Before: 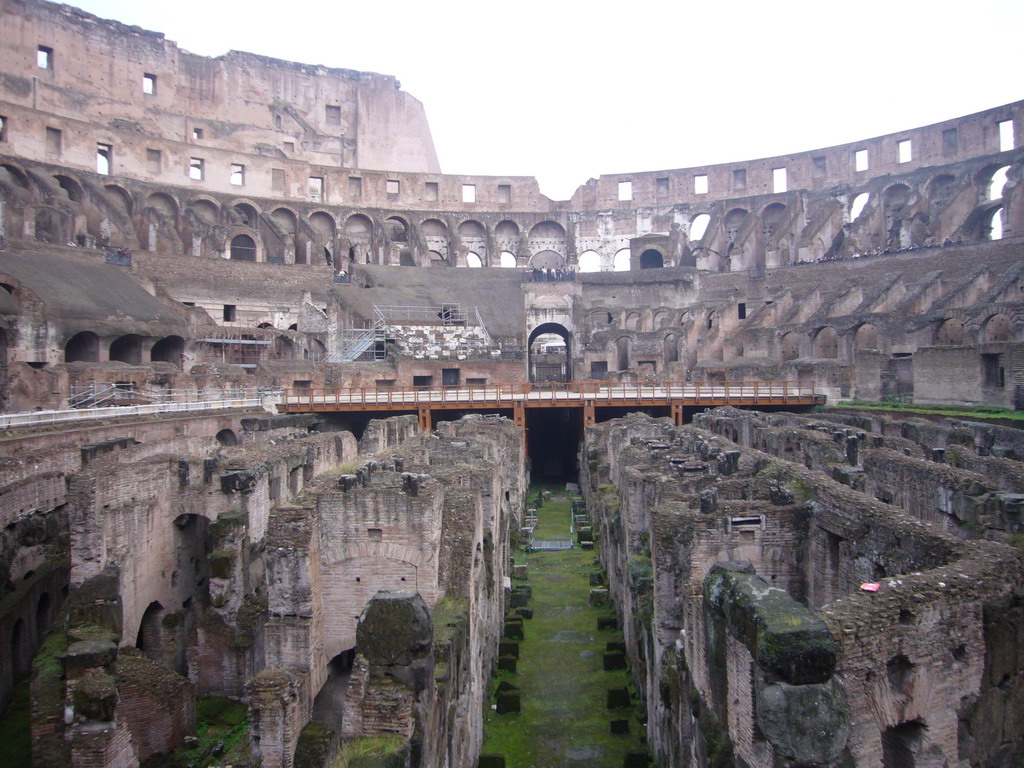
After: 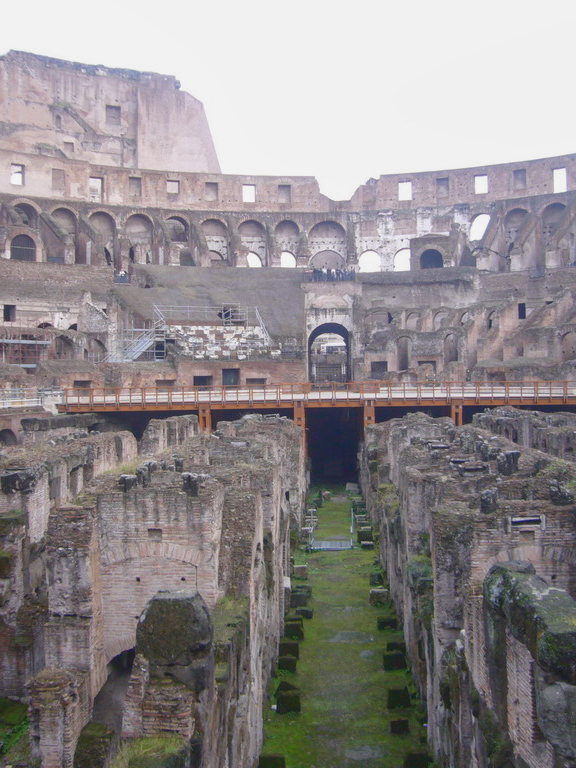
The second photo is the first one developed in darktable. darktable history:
shadows and highlights: shadows 25, highlights -25
crop: left 21.496%, right 22.254%
local contrast: detail 110%
tone curve: curves: ch0 [(0, 0.068) (1, 0.961)], color space Lab, linked channels, preserve colors none
